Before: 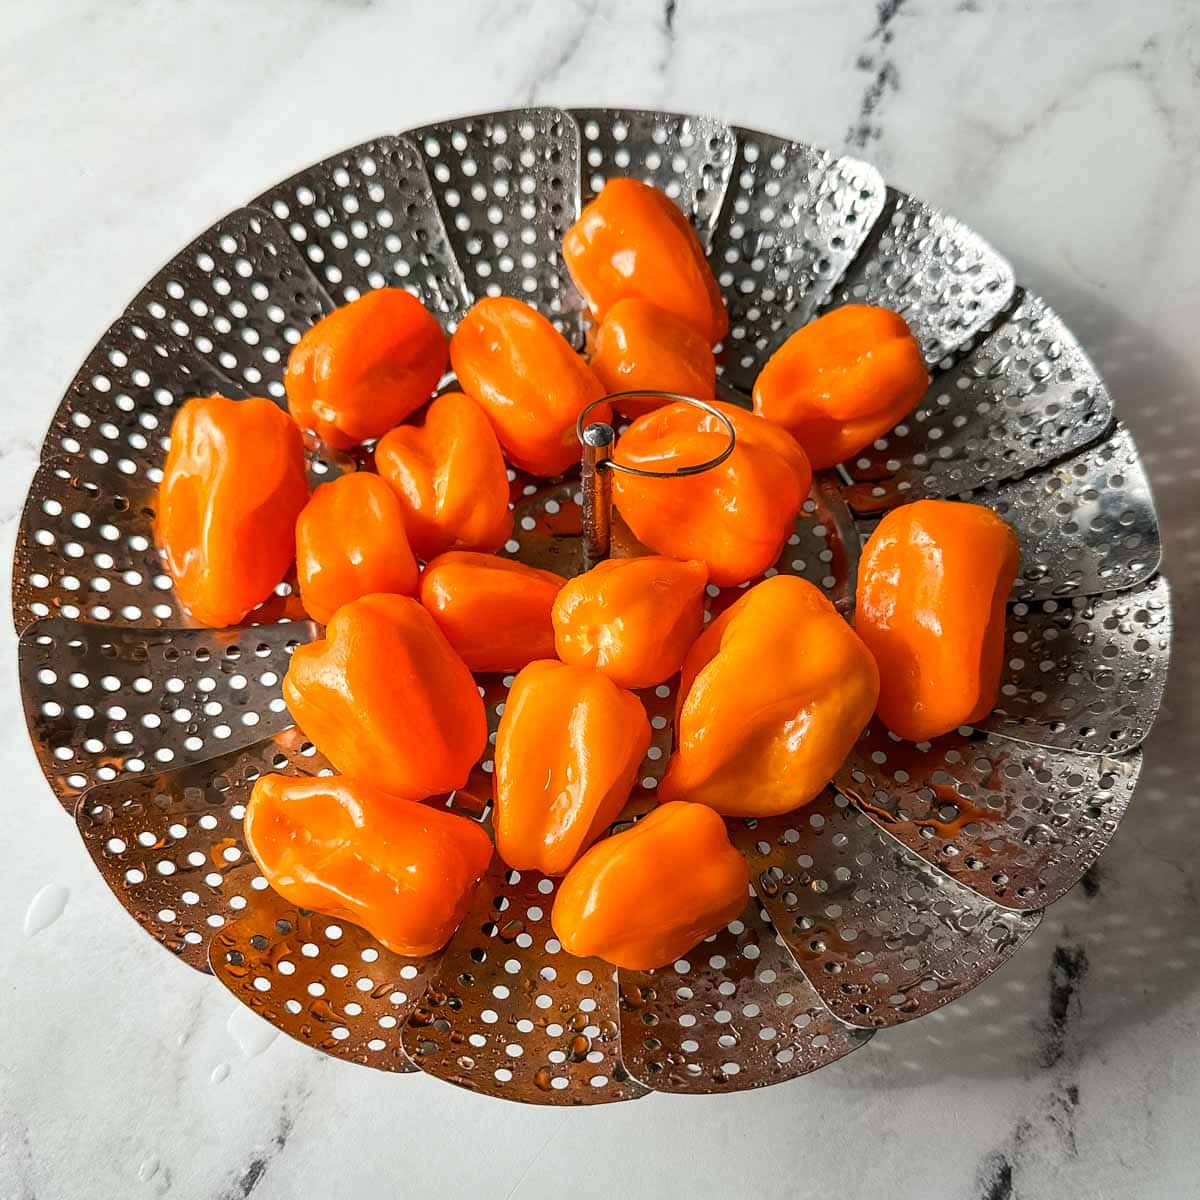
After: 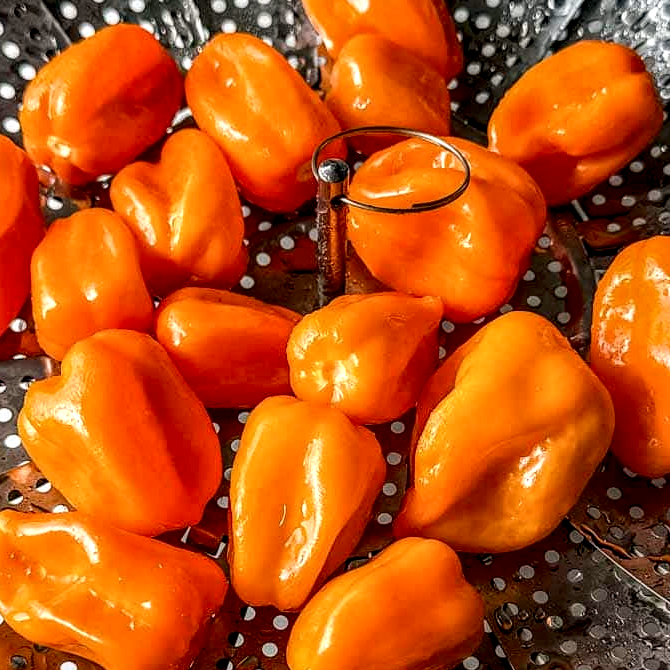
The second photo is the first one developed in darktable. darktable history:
haze removal: compatibility mode true, adaptive false
exposure: black level correction 0.002, exposure -0.1 EV, compensate highlight preservation false
local contrast: detail 160%
crop and rotate: left 22.13%, top 22.054%, right 22.026%, bottom 22.102%
